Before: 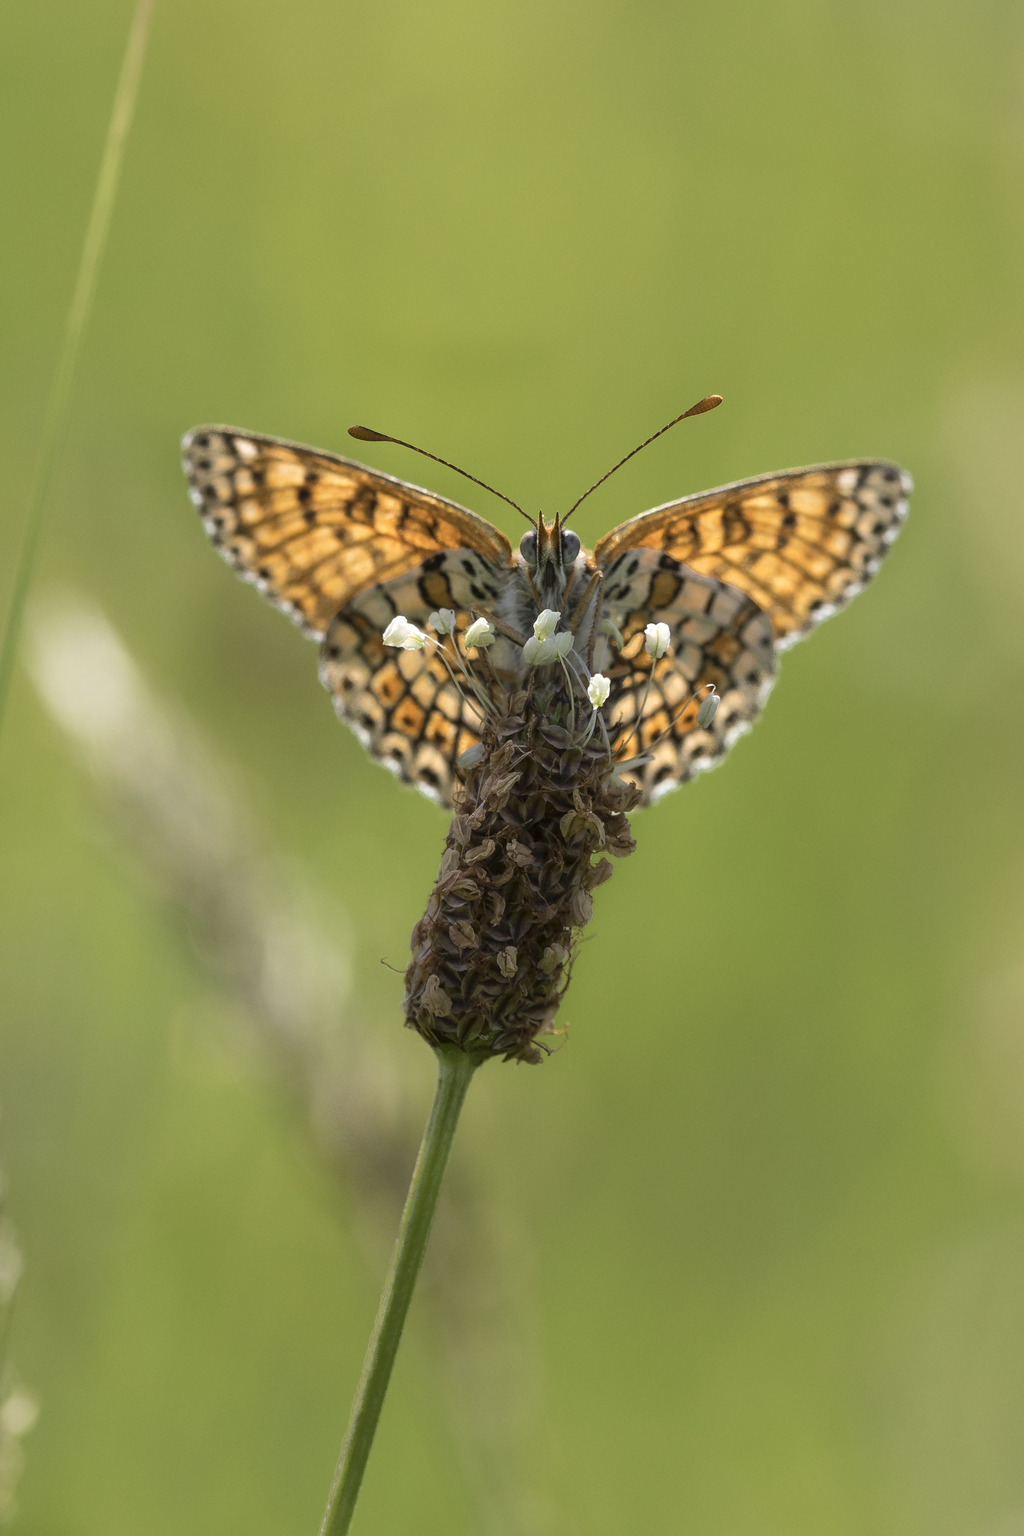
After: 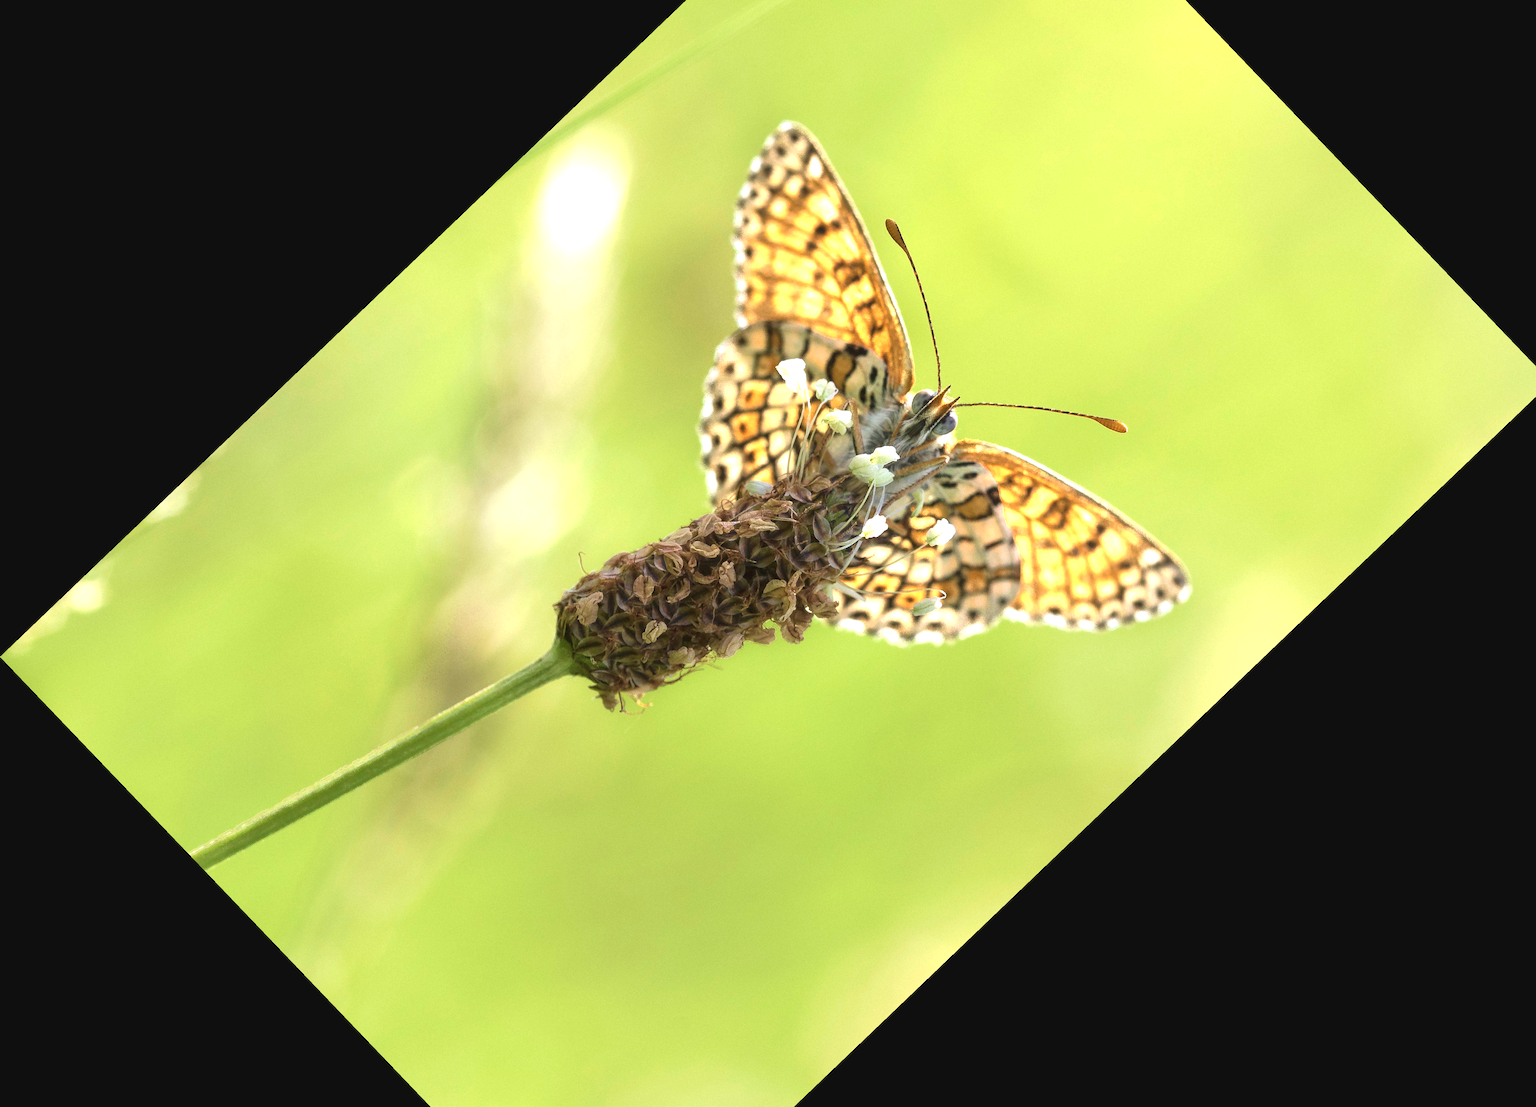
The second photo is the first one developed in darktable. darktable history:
exposure: black level correction -0.002, exposure 1.35 EV, compensate highlight preservation false
crop and rotate: angle -46.26°, top 16.234%, right 0.912%, bottom 11.704%
velvia: on, module defaults
